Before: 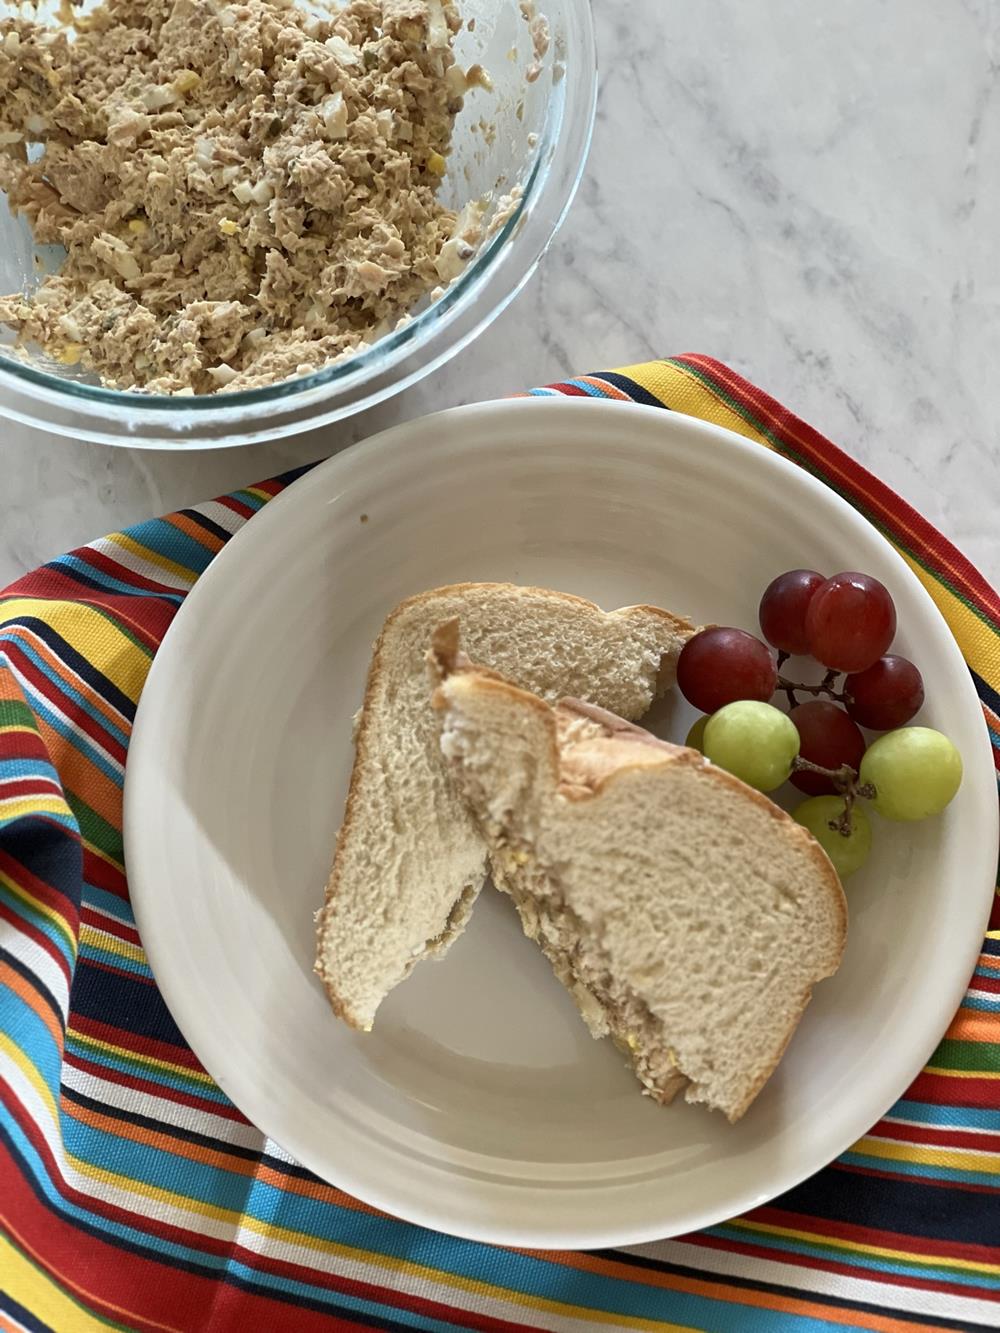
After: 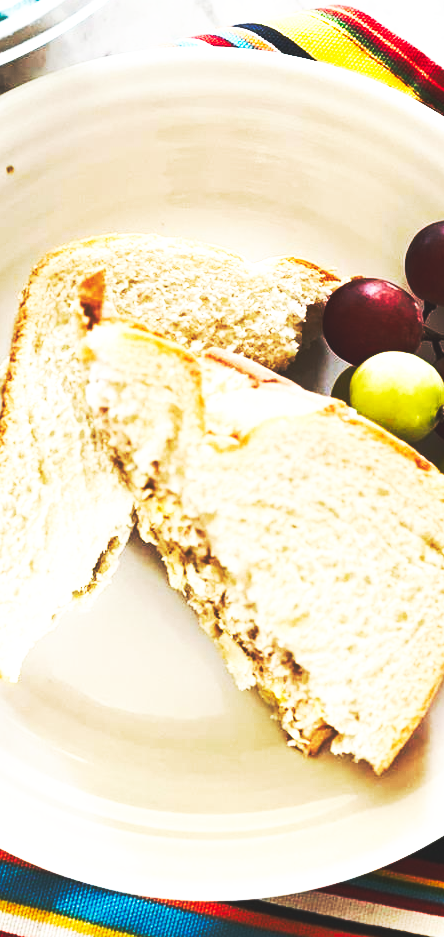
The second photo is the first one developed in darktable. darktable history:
crop: left 35.432%, top 26.233%, right 20.145%, bottom 3.432%
tone equalizer: -8 EV -0.75 EV, -7 EV -0.7 EV, -6 EV -0.6 EV, -5 EV -0.4 EV, -3 EV 0.4 EV, -2 EV 0.6 EV, -1 EV 0.7 EV, +0 EV 0.75 EV, edges refinement/feathering 500, mask exposure compensation -1.57 EV, preserve details no
base curve: curves: ch0 [(0, 0.015) (0.085, 0.116) (0.134, 0.298) (0.19, 0.545) (0.296, 0.764) (0.599, 0.982) (1, 1)], preserve colors none
